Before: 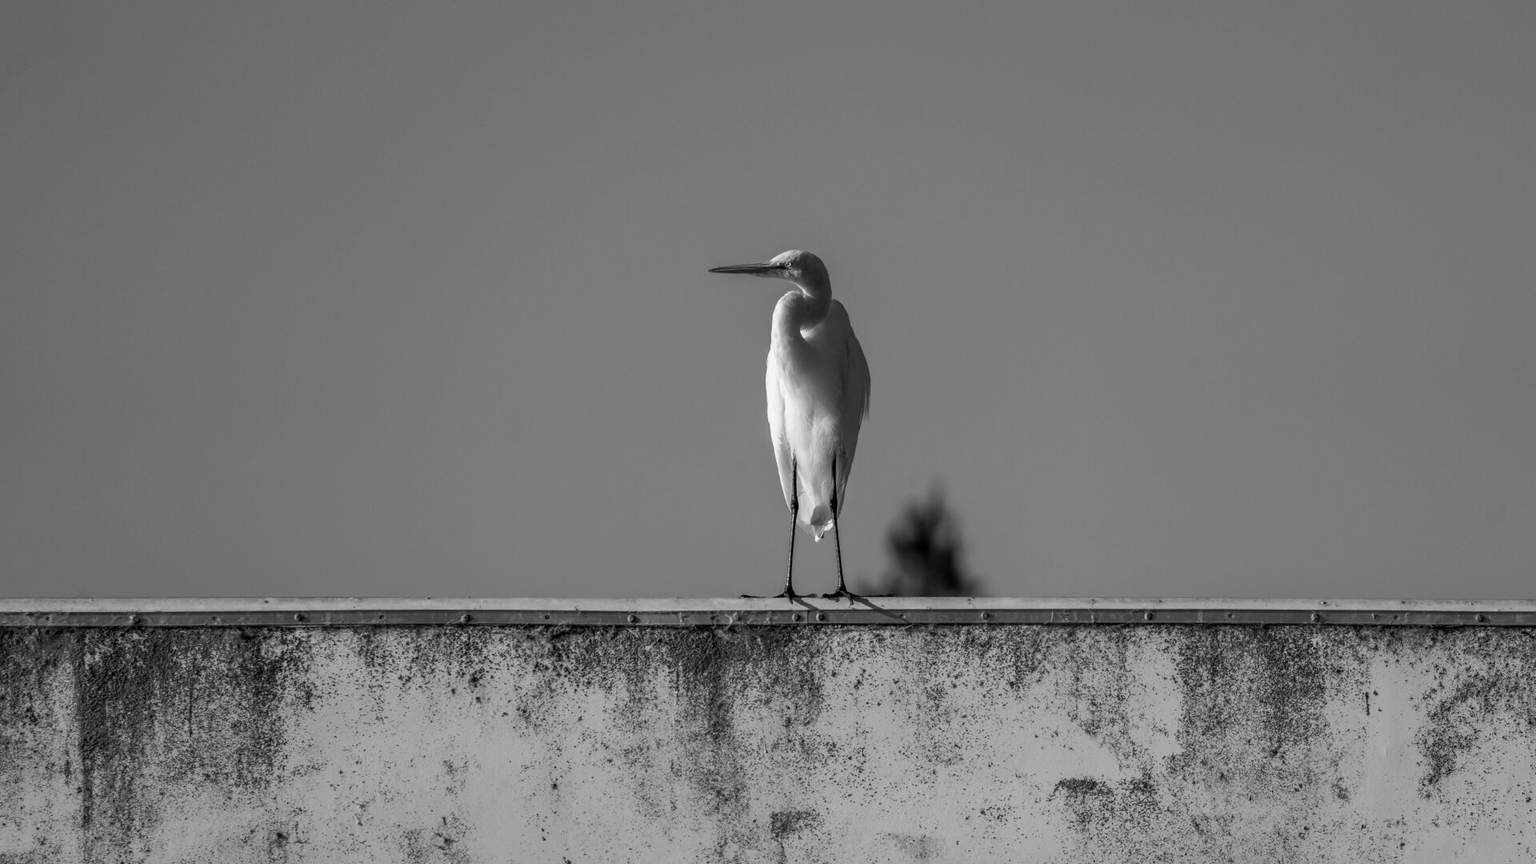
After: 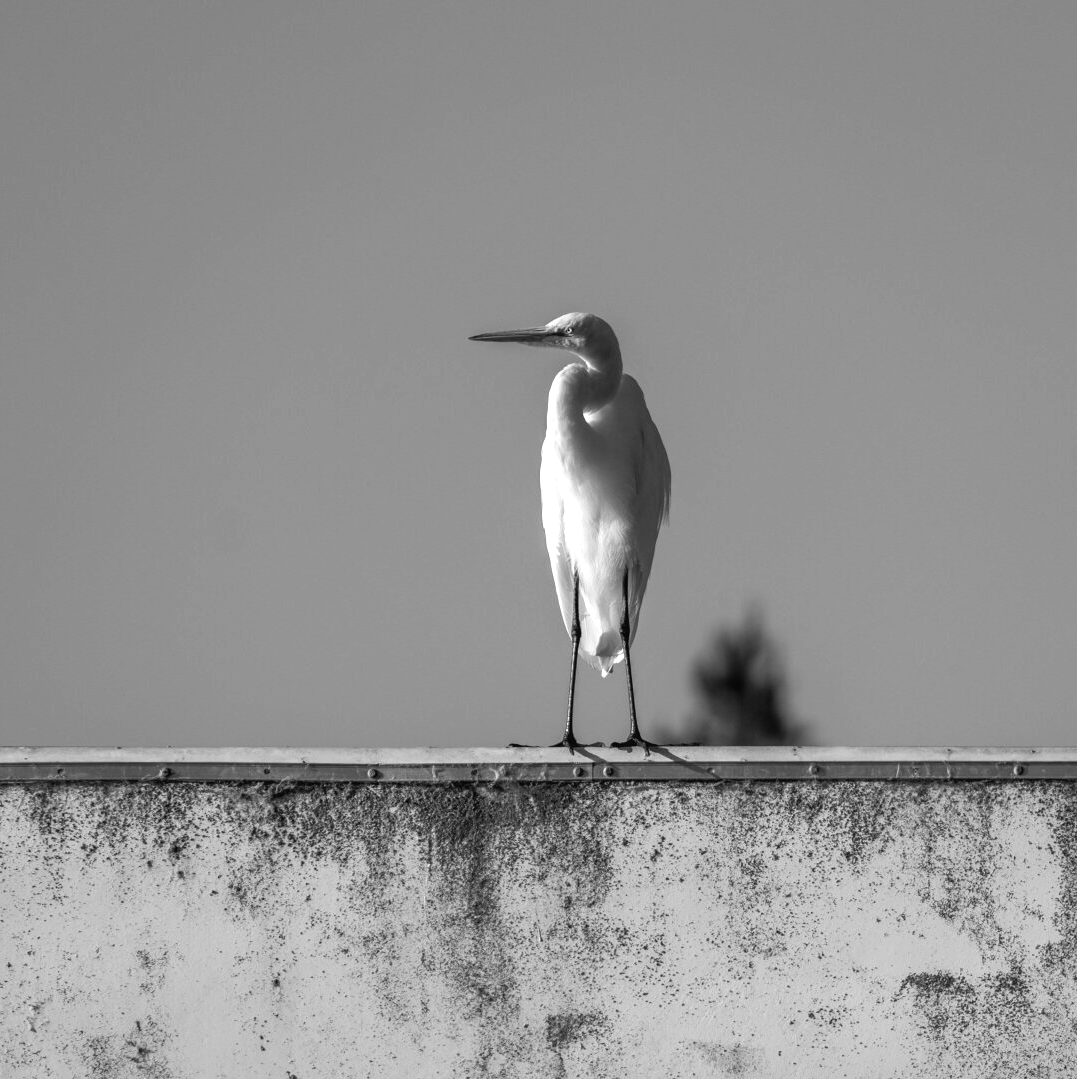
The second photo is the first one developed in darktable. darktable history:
crop: left 21.739%, right 22.125%, bottom 0.008%
exposure: black level correction -0.002, exposure 0.538 EV, compensate highlight preservation false
tone equalizer: on, module defaults
